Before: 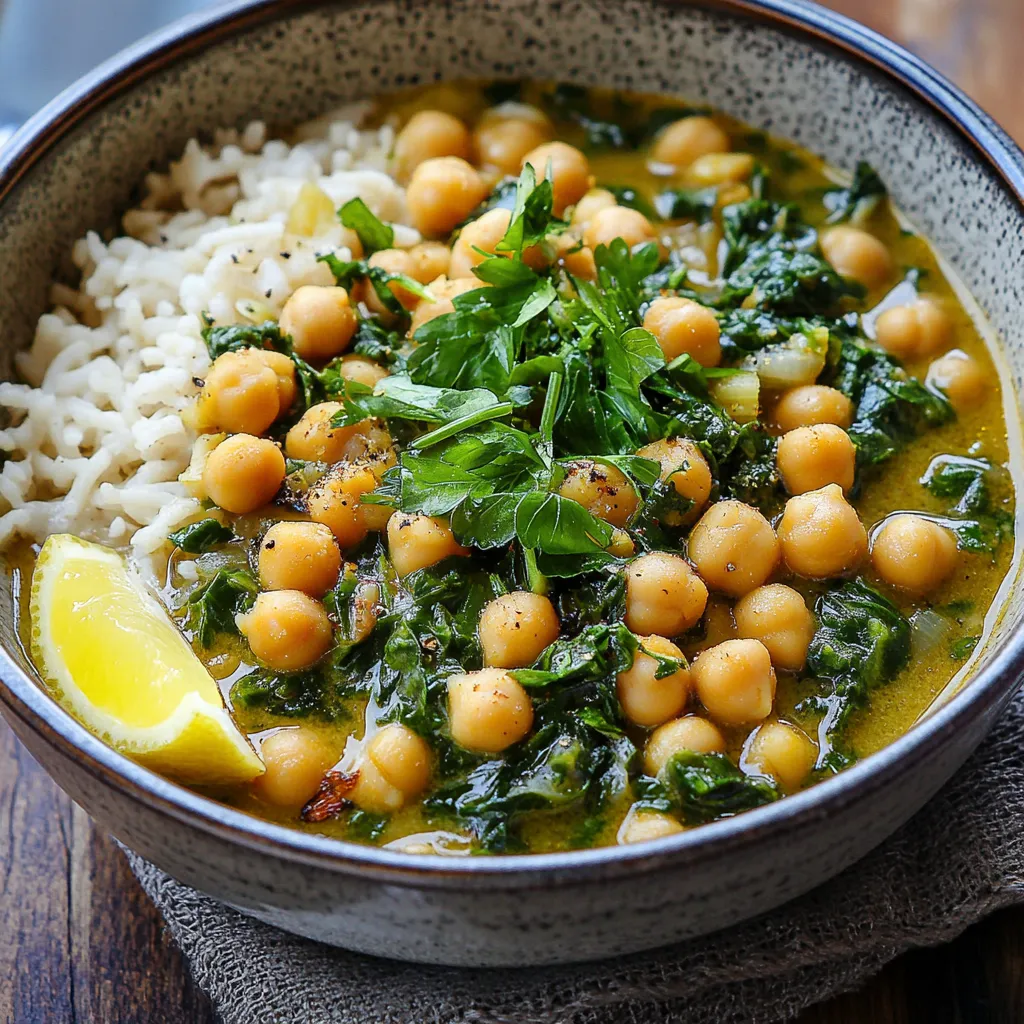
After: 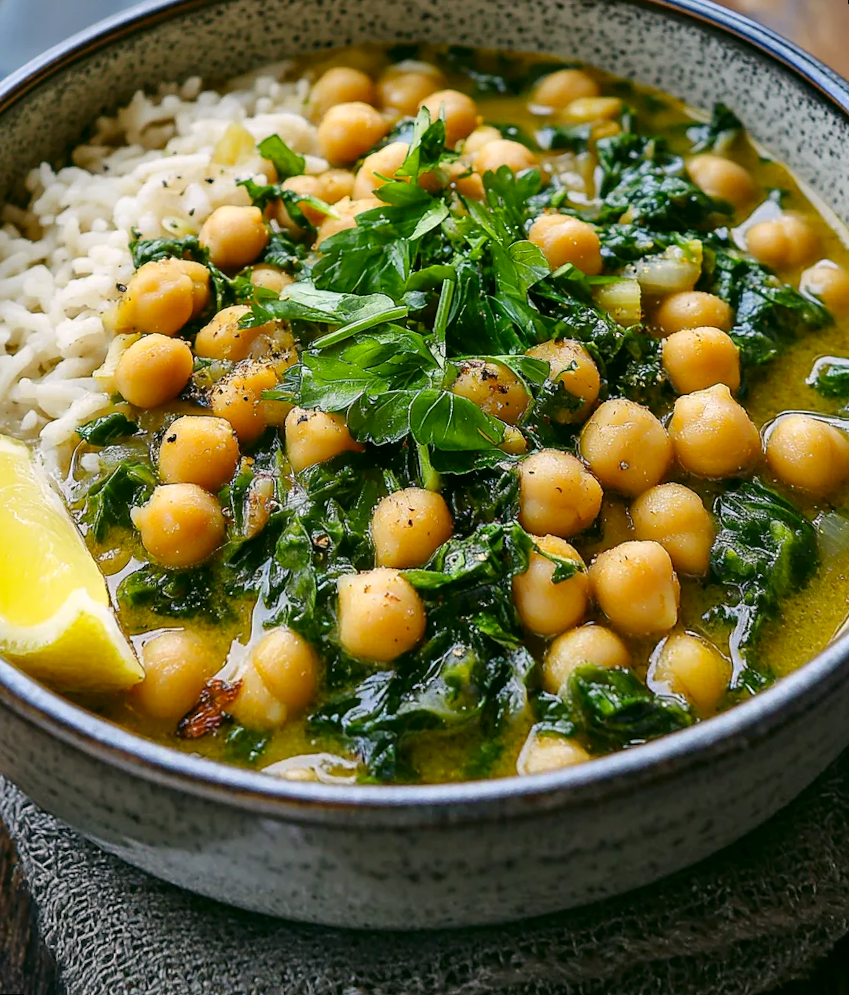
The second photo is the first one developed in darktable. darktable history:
rotate and perspective: rotation 0.72°, lens shift (vertical) -0.352, lens shift (horizontal) -0.051, crop left 0.152, crop right 0.859, crop top 0.019, crop bottom 0.964
color correction: highlights a* 4.02, highlights b* 4.98, shadows a* -7.55, shadows b* 4.98
